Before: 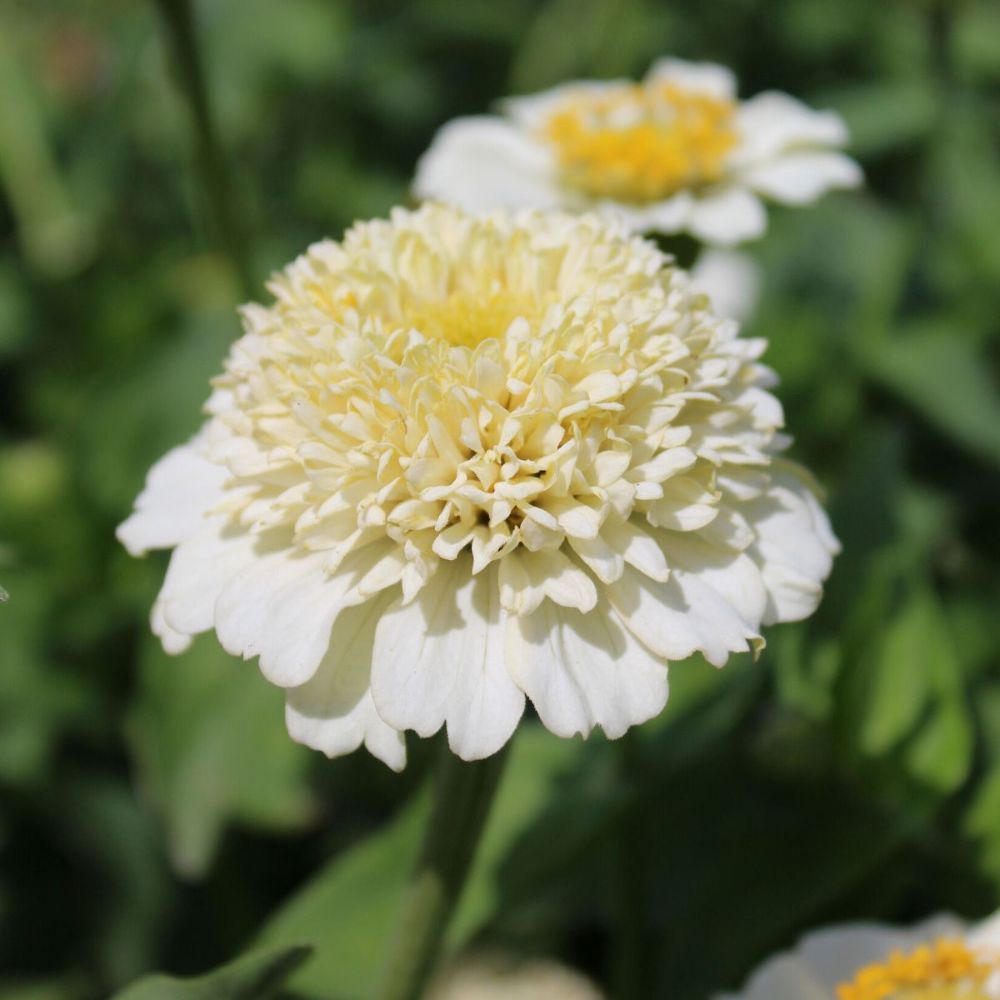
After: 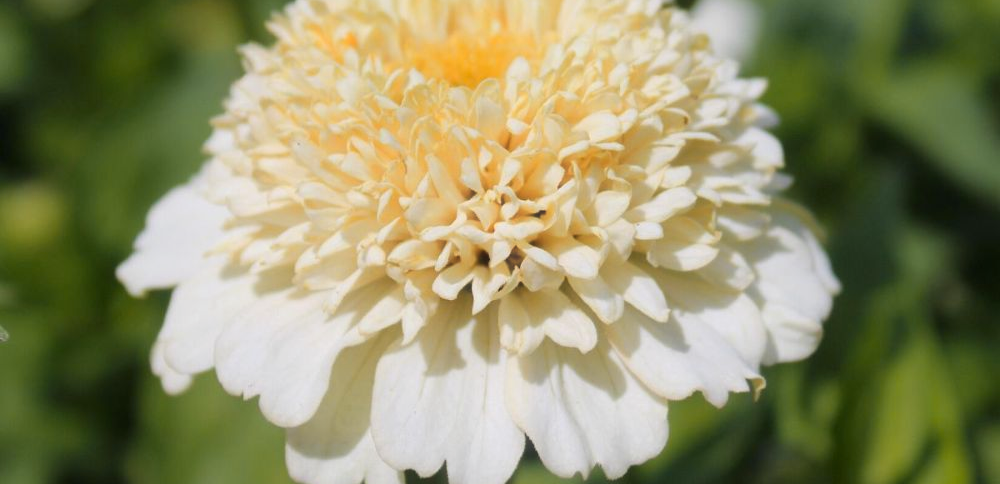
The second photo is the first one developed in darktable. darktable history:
haze removal: strength -0.1, adaptive false
color zones: curves: ch1 [(0.235, 0.558) (0.75, 0.5)]; ch2 [(0.25, 0.462) (0.749, 0.457)], mix 40.67%
crop and rotate: top 26.056%, bottom 25.543%
